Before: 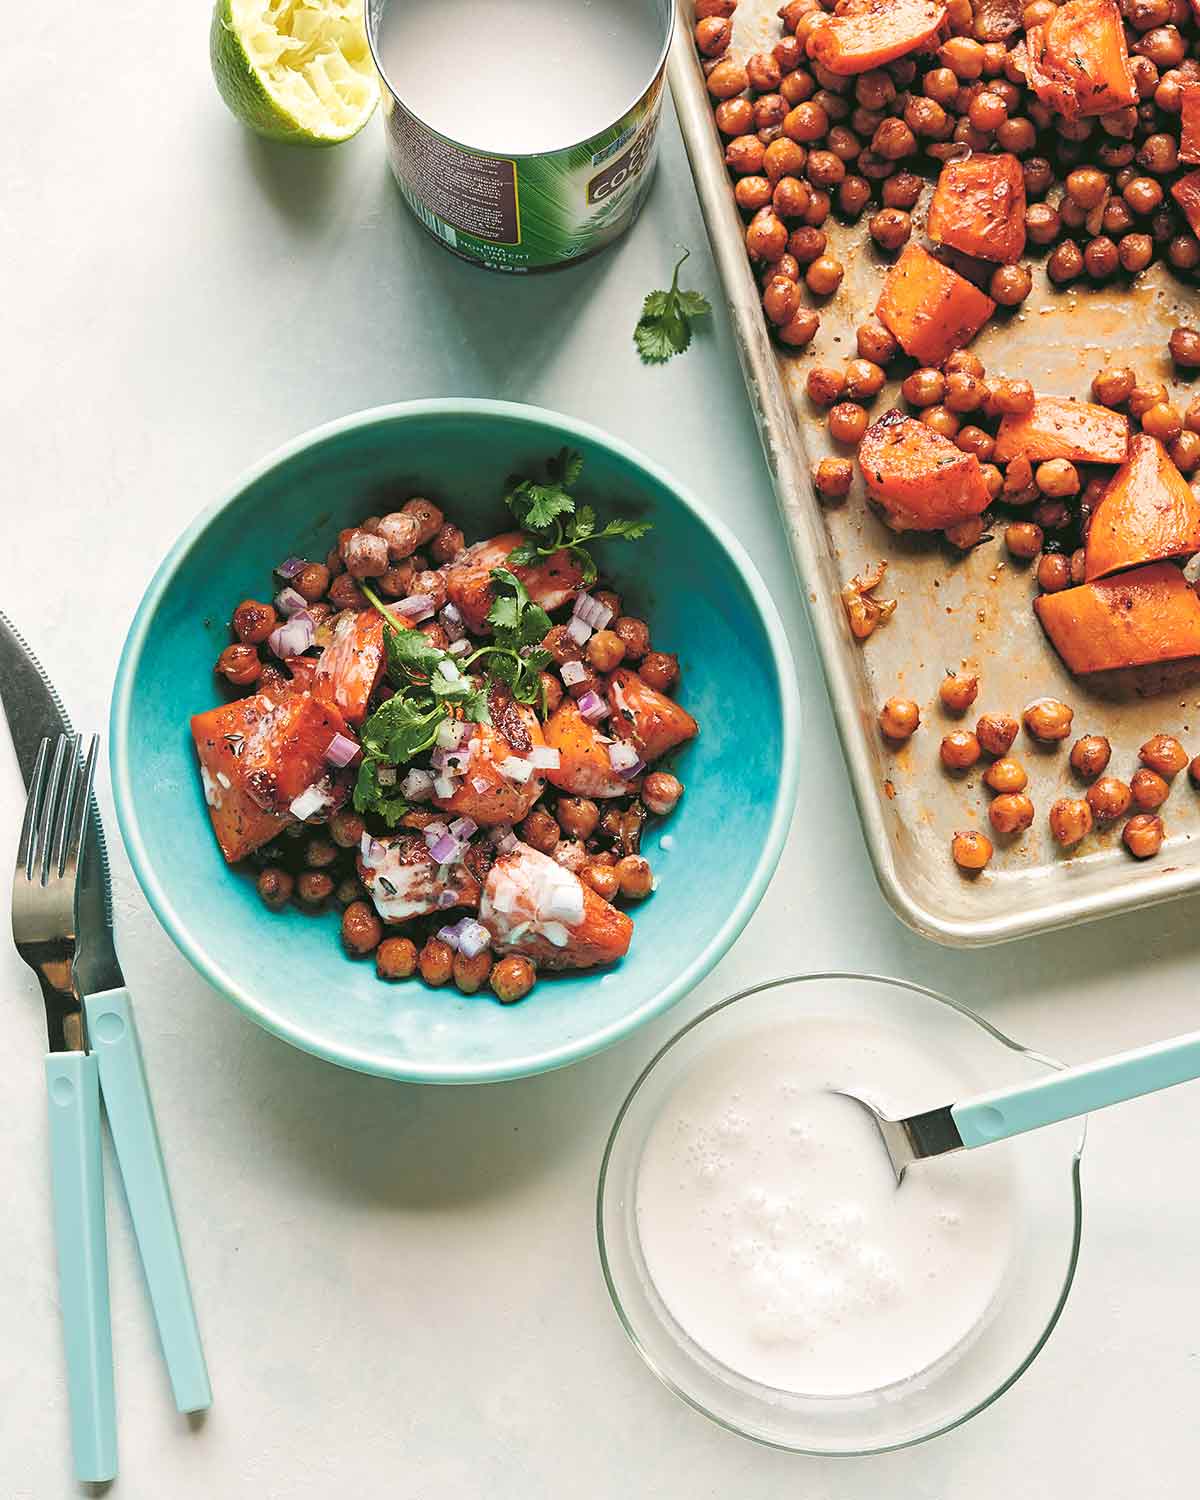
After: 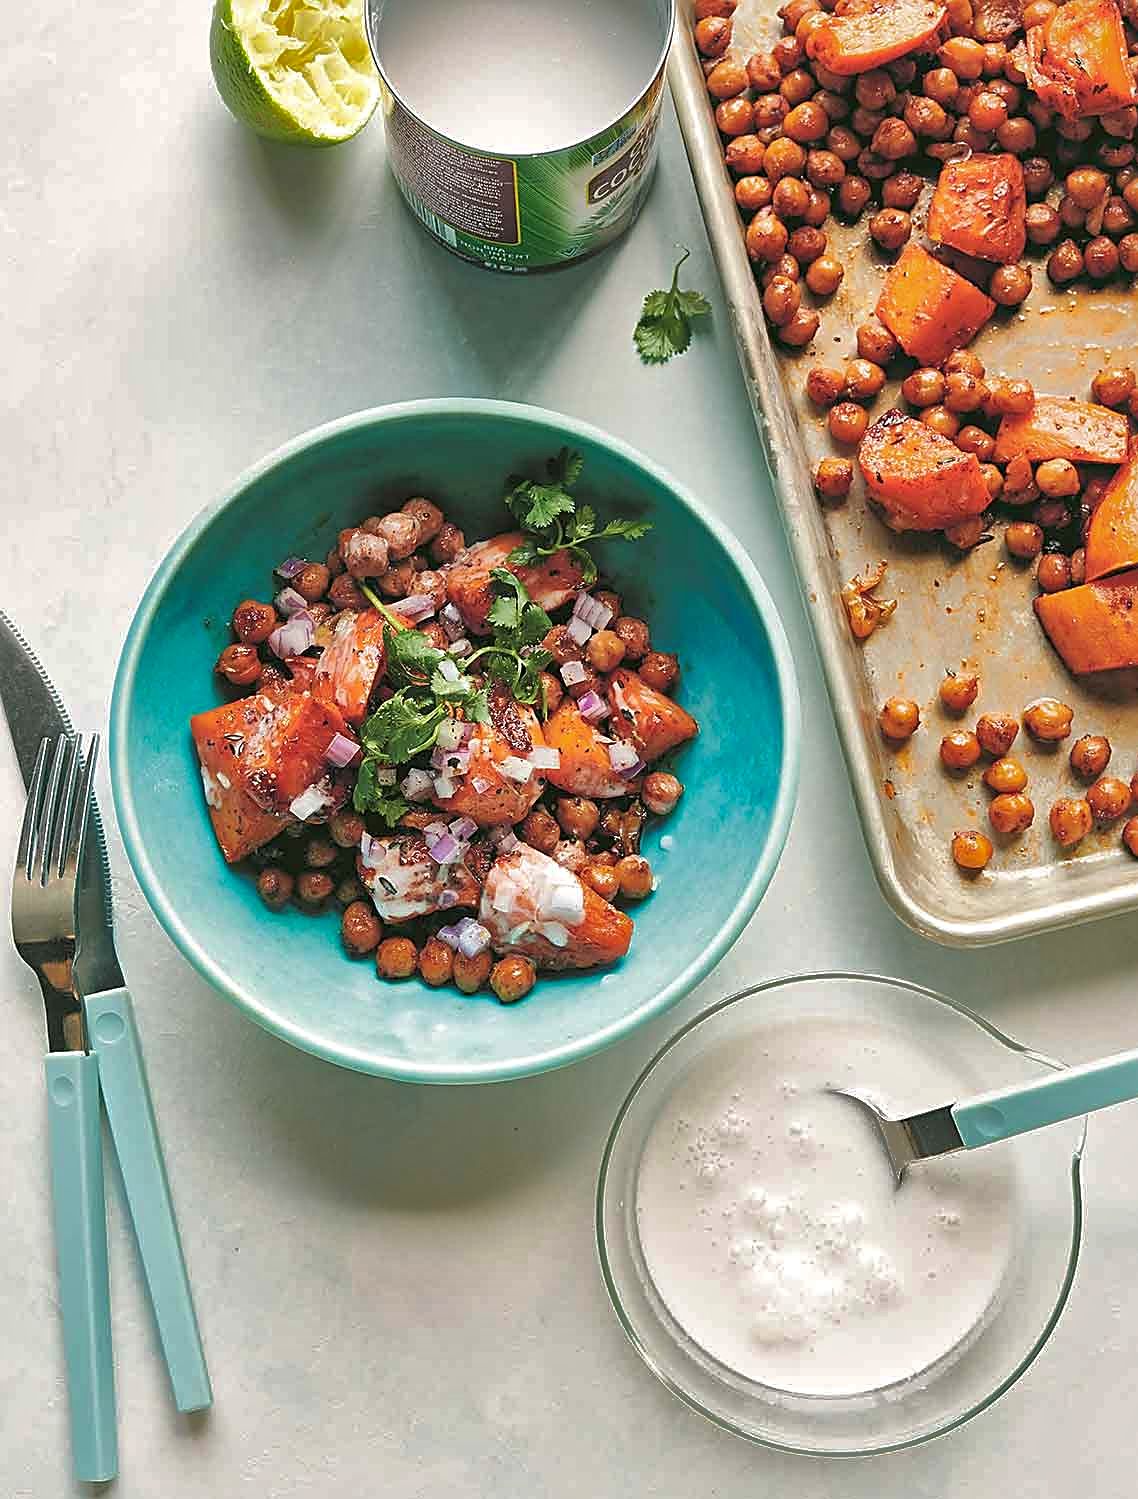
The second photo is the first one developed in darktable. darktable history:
shadows and highlights: shadows 40, highlights -60
crop and rotate: right 5.167%
sharpen: on, module defaults
local contrast: mode bilateral grid, contrast 20, coarseness 50, detail 120%, midtone range 0.2
tone equalizer: on, module defaults
